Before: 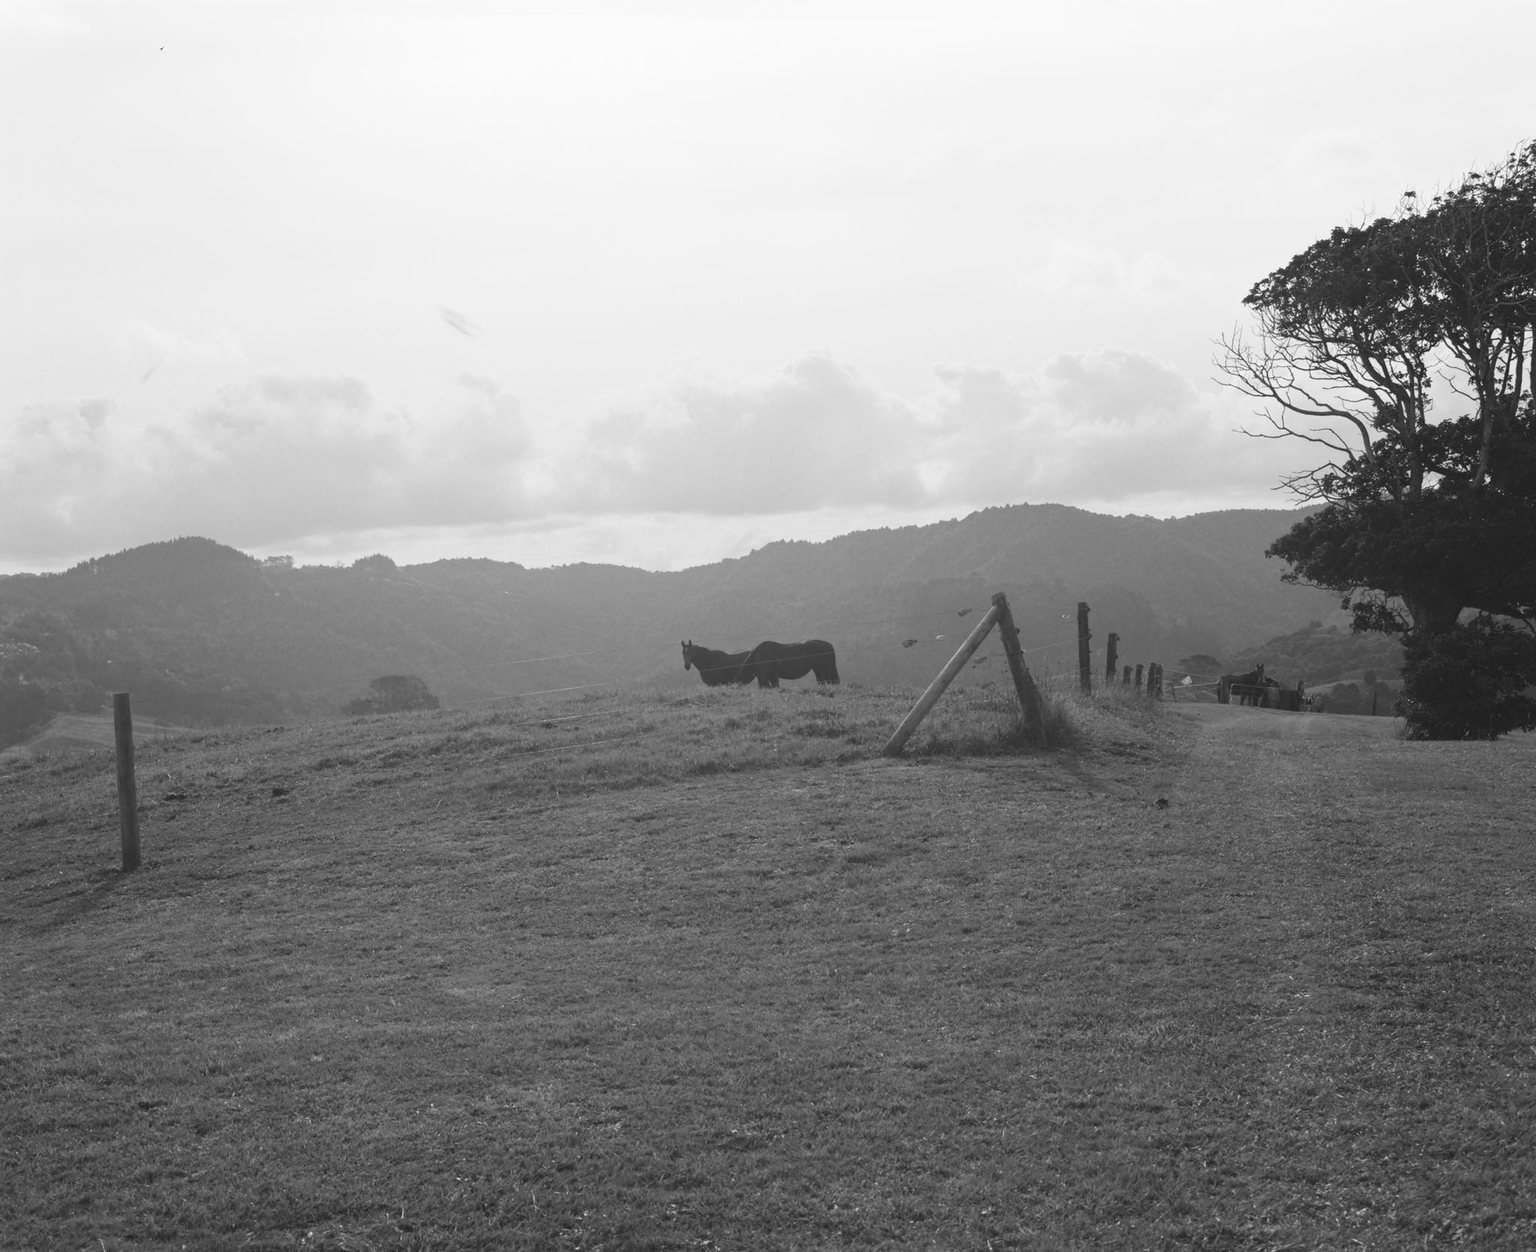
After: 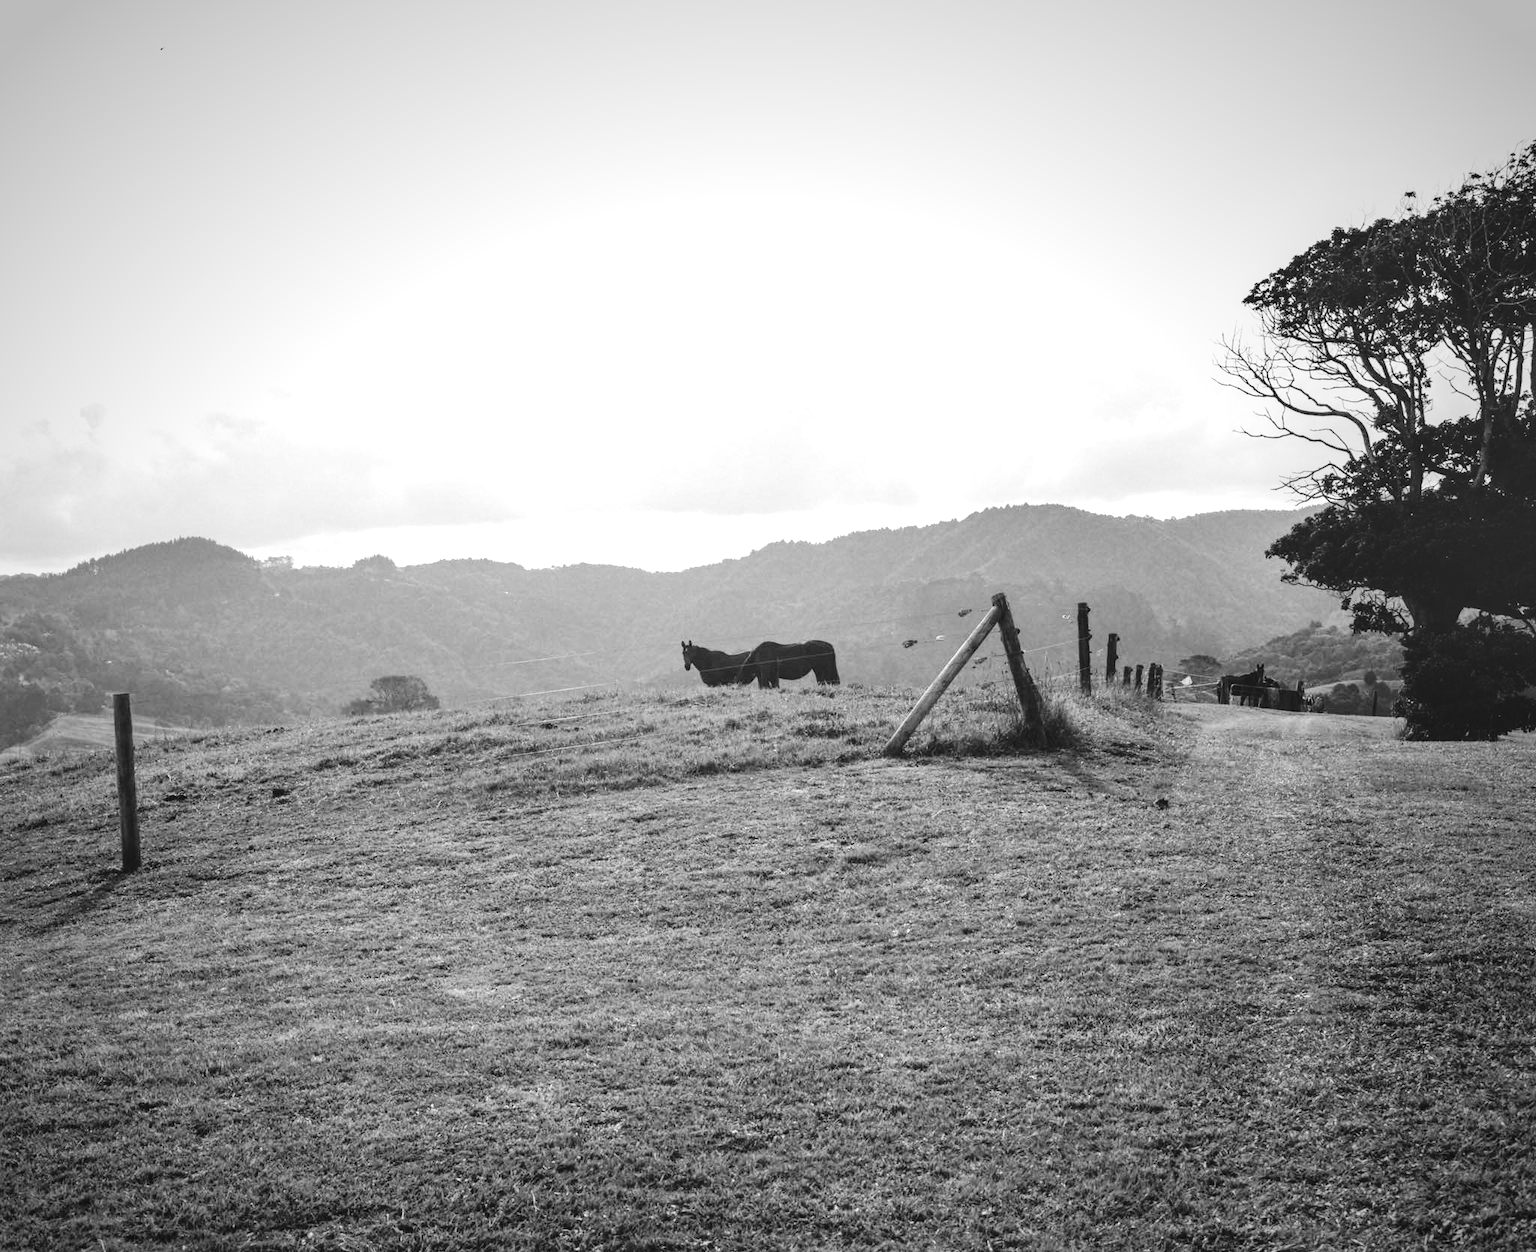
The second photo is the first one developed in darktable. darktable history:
shadows and highlights: soften with gaussian
color zones: curves: ch1 [(0, 0.469) (0.001, 0.469) (0.12, 0.446) (0.248, 0.469) (0.5, 0.5) (0.748, 0.5) (0.999, 0.469) (1, 0.469)]
exposure: black level correction 0.001, exposure 0.499 EV, compensate highlight preservation false
local contrast: highlights 38%, shadows 60%, detail 136%, midtone range 0.51
contrast brightness saturation: contrast 0.284
base curve: curves: ch0 [(0, 0.024) (0.055, 0.065) (0.121, 0.166) (0.236, 0.319) (0.693, 0.726) (1, 1)], preserve colors none
vignetting: fall-off start 67.38%, fall-off radius 67.35%, automatic ratio true
